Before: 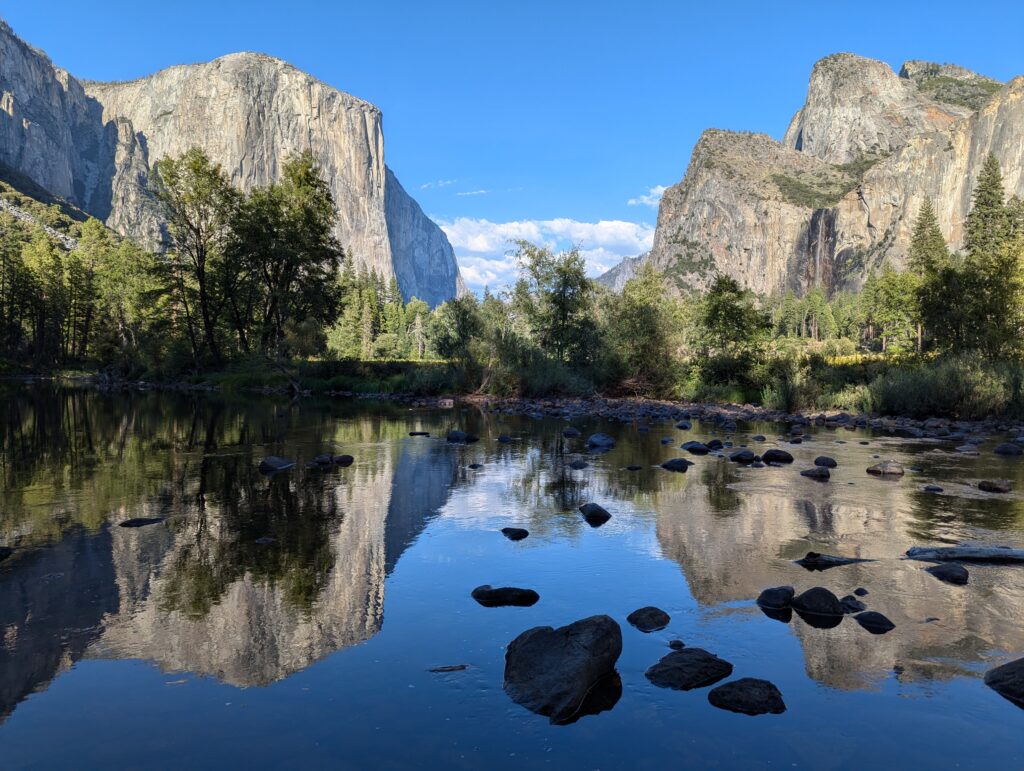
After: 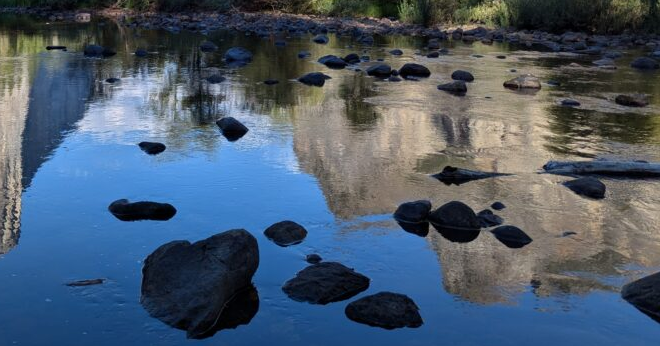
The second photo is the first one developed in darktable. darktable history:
crop and rotate: left 35.523%, top 50.172%, bottom 4.915%
